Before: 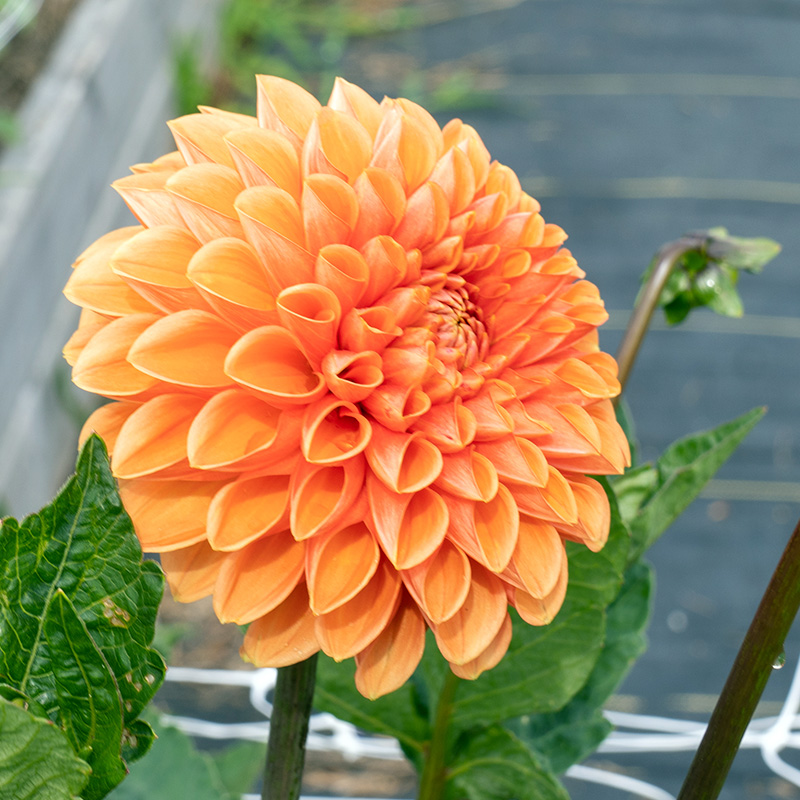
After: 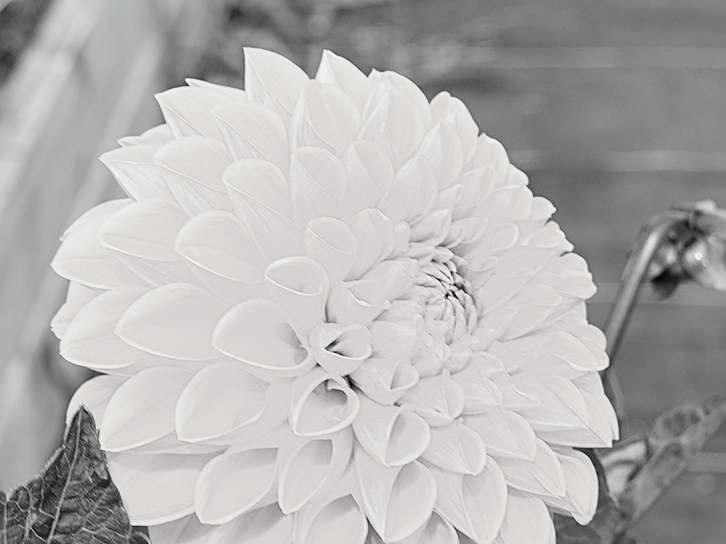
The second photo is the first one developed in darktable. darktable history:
filmic rgb: black relative exposure -5.05 EV, white relative exposure 3.19 EV, hardness 3.45, contrast 1.195, highlights saturation mix -48.63%, color science v4 (2020)
sharpen: on, module defaults
contrast brightness saturation: contrast 0.102, saturation -0.3
crop: left 1.561%, top 3.417%, right 7.583%, bottom 28.466%
